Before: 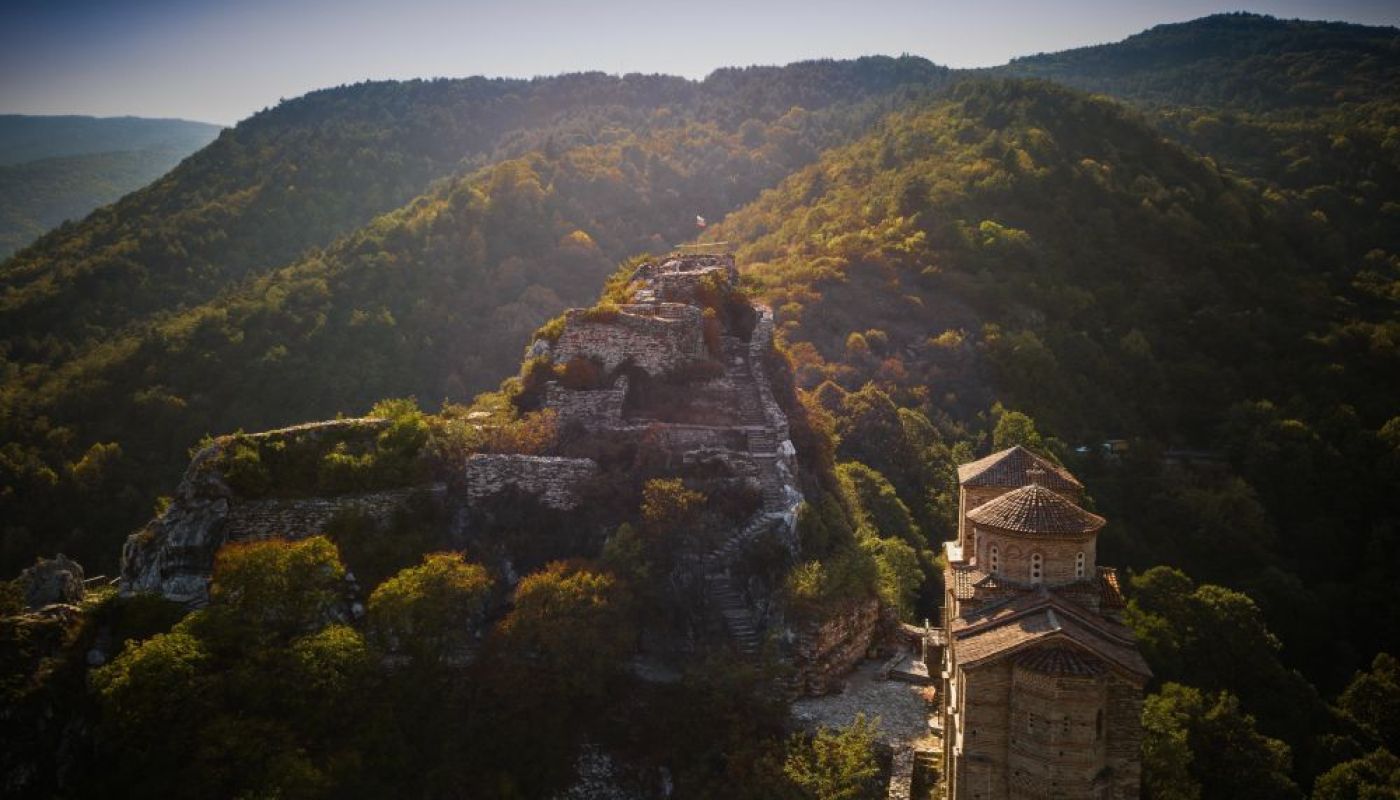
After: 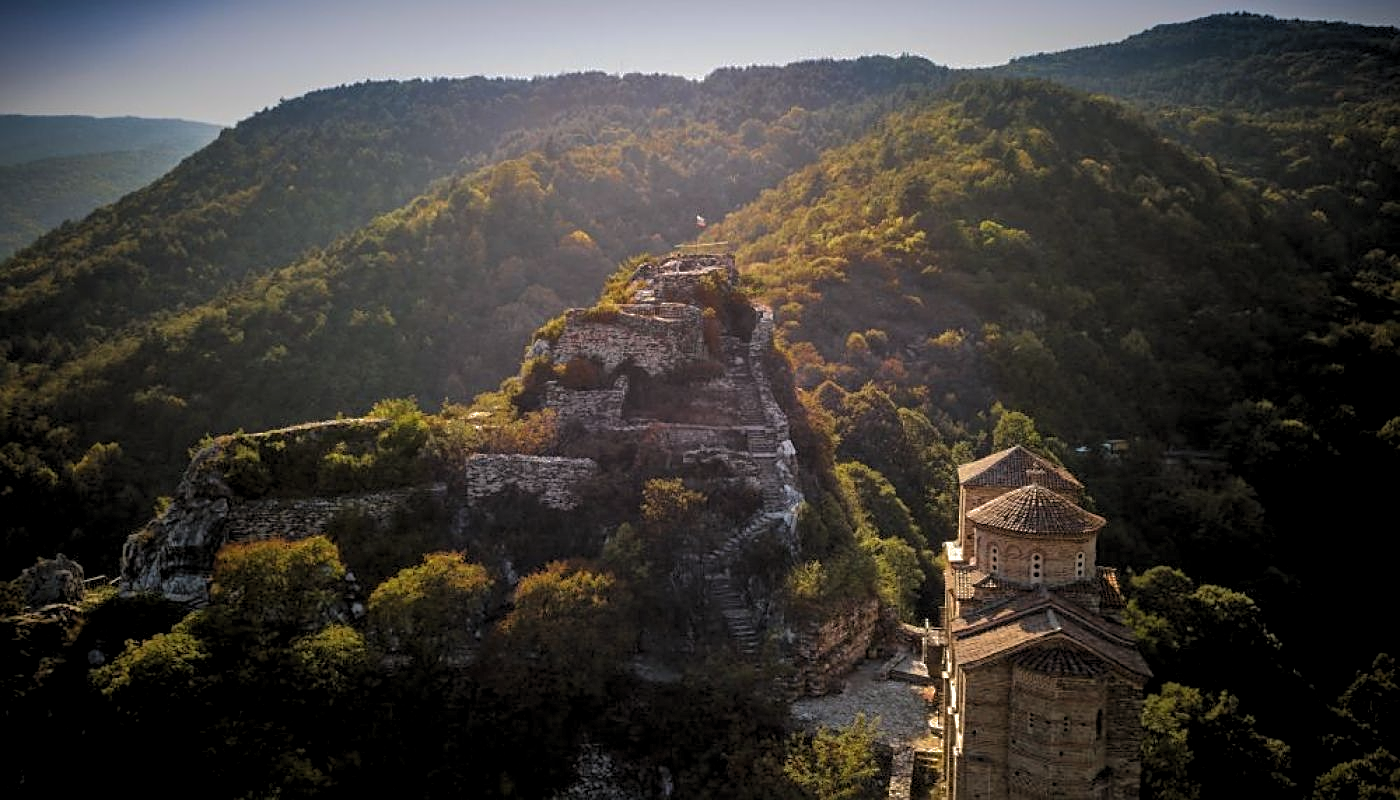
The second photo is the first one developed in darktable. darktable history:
levels: black 3.82%, levels [0.062, 0.494, 0.925]
shadows and highlights: shadows 39.65, highlights -60.05
sharpen: on, module defaults
